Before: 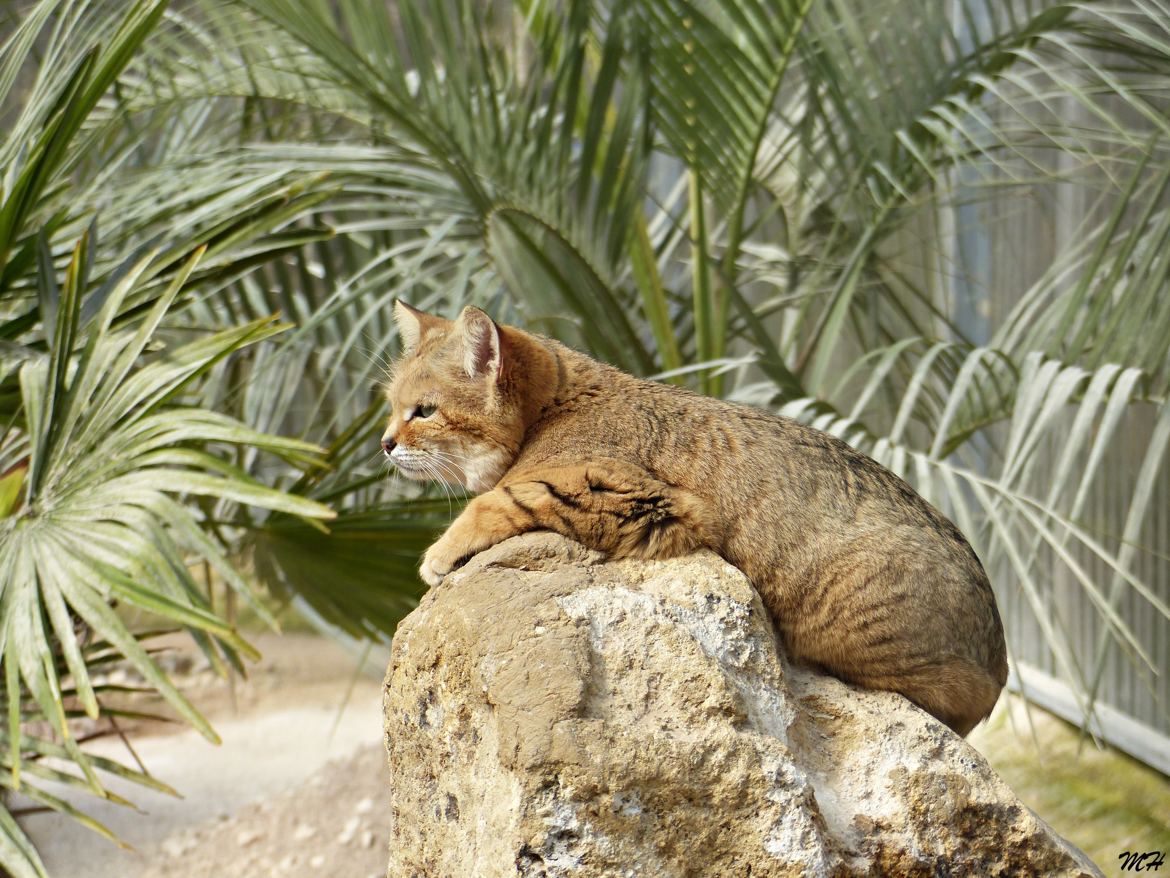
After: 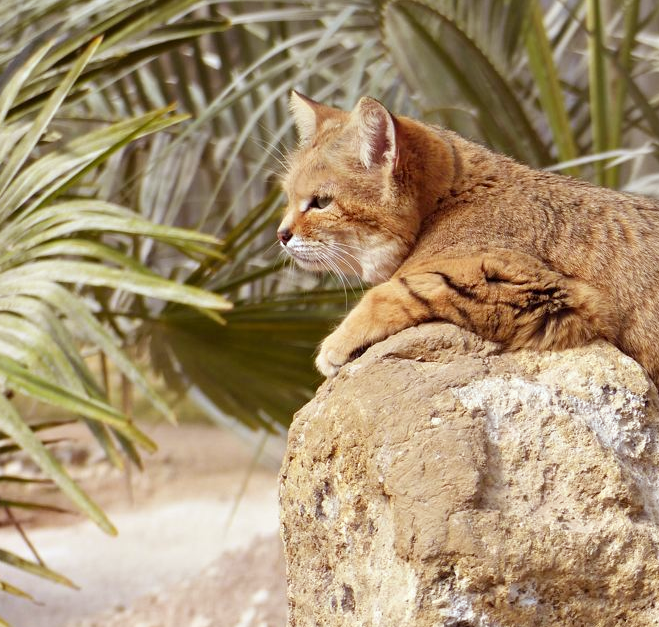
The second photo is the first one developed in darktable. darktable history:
white balance: red 0.98, blue 1.034
rgb levels: mode RGB, independent channels, levels [[0, 0.474, 1], [0, 0.5, 1], [0, 0.5, 1]]
crop: left 8.966%, top 23.852%, right 34.699%, bottom 4.703%
